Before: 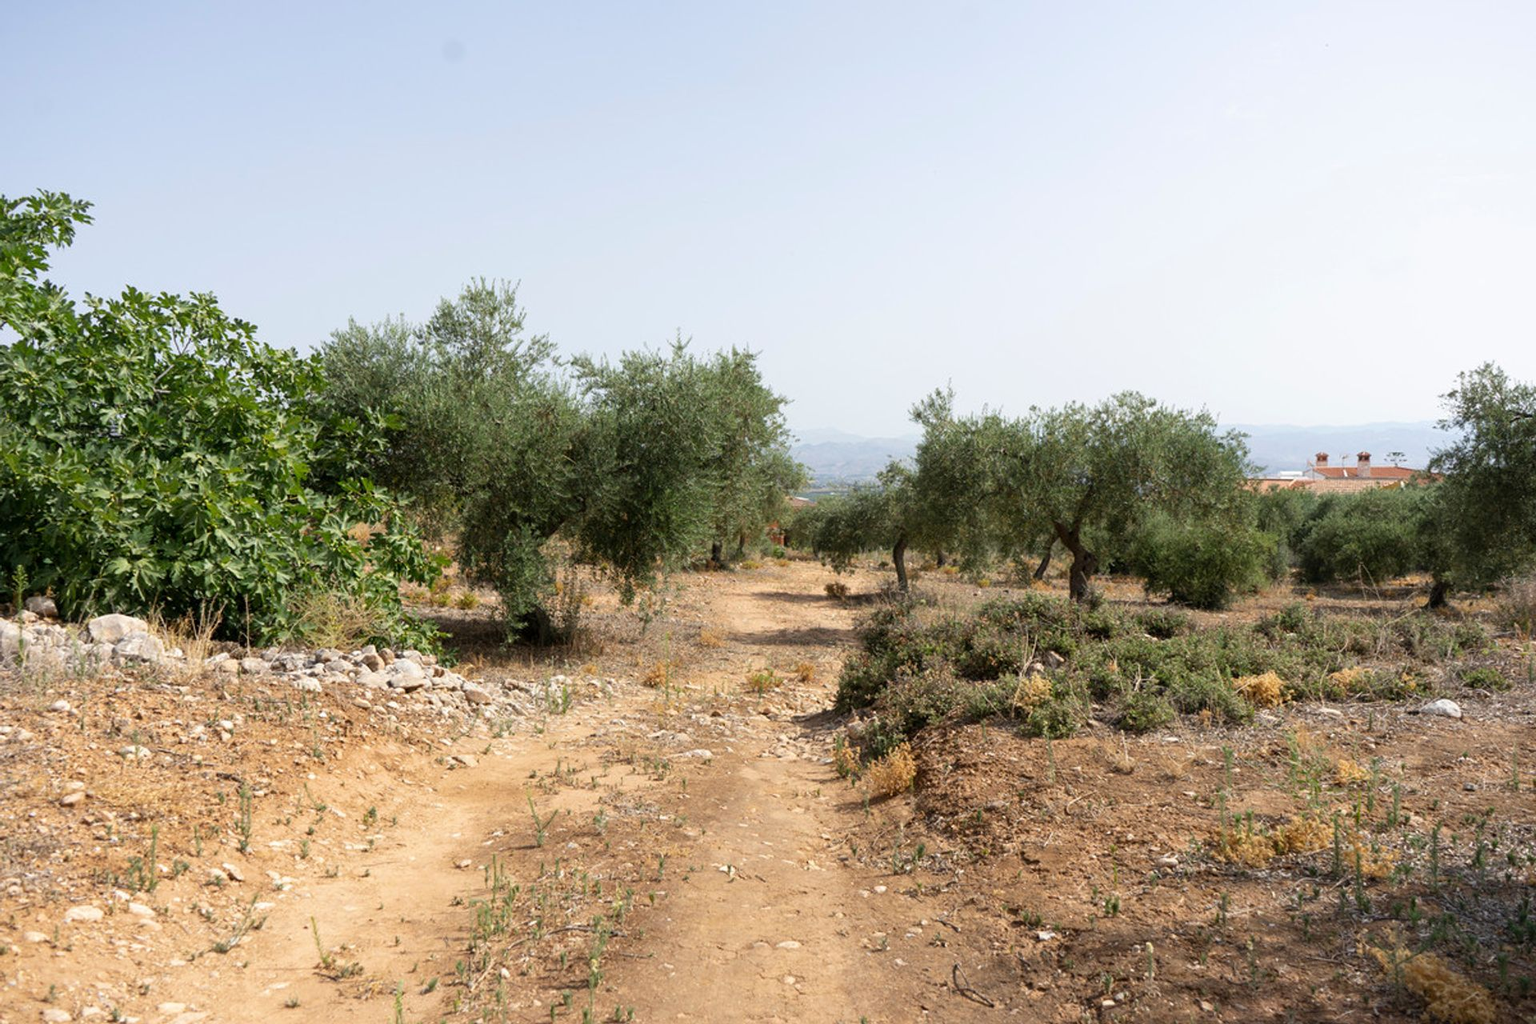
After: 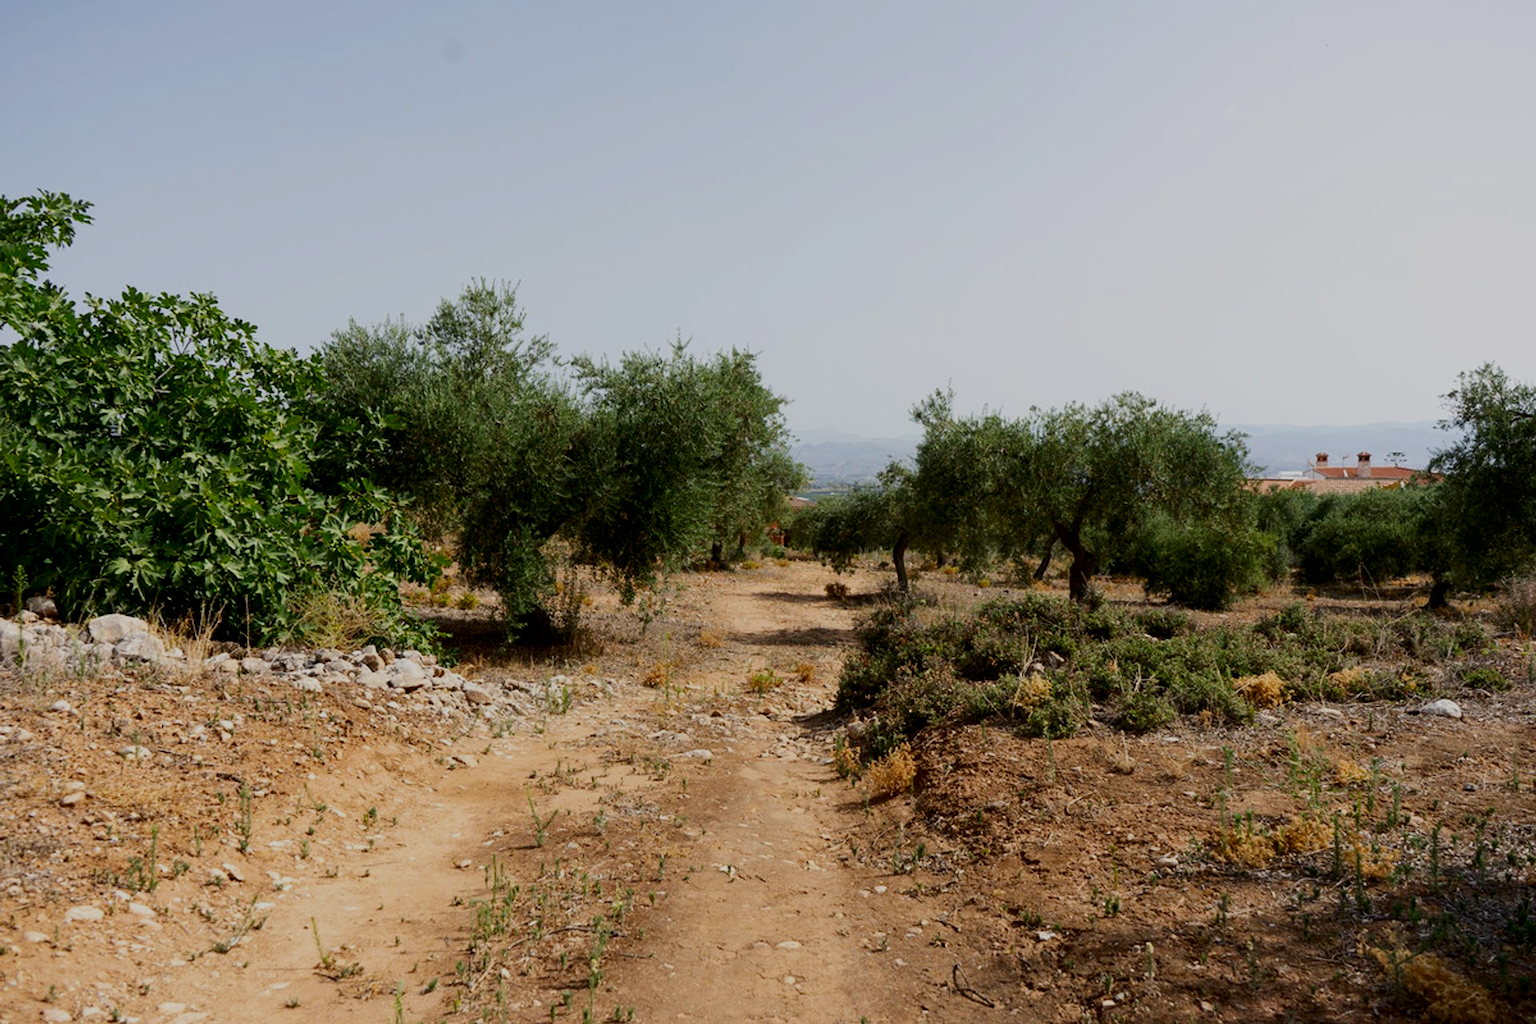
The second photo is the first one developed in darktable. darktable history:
filmic rgb: black relative exposure -7.65 EV, white relative exposure 4.56 EV, hardness 3.61
contrast brightness saturation: contrast 0.127, brightness -0.233, saturation 0.146
